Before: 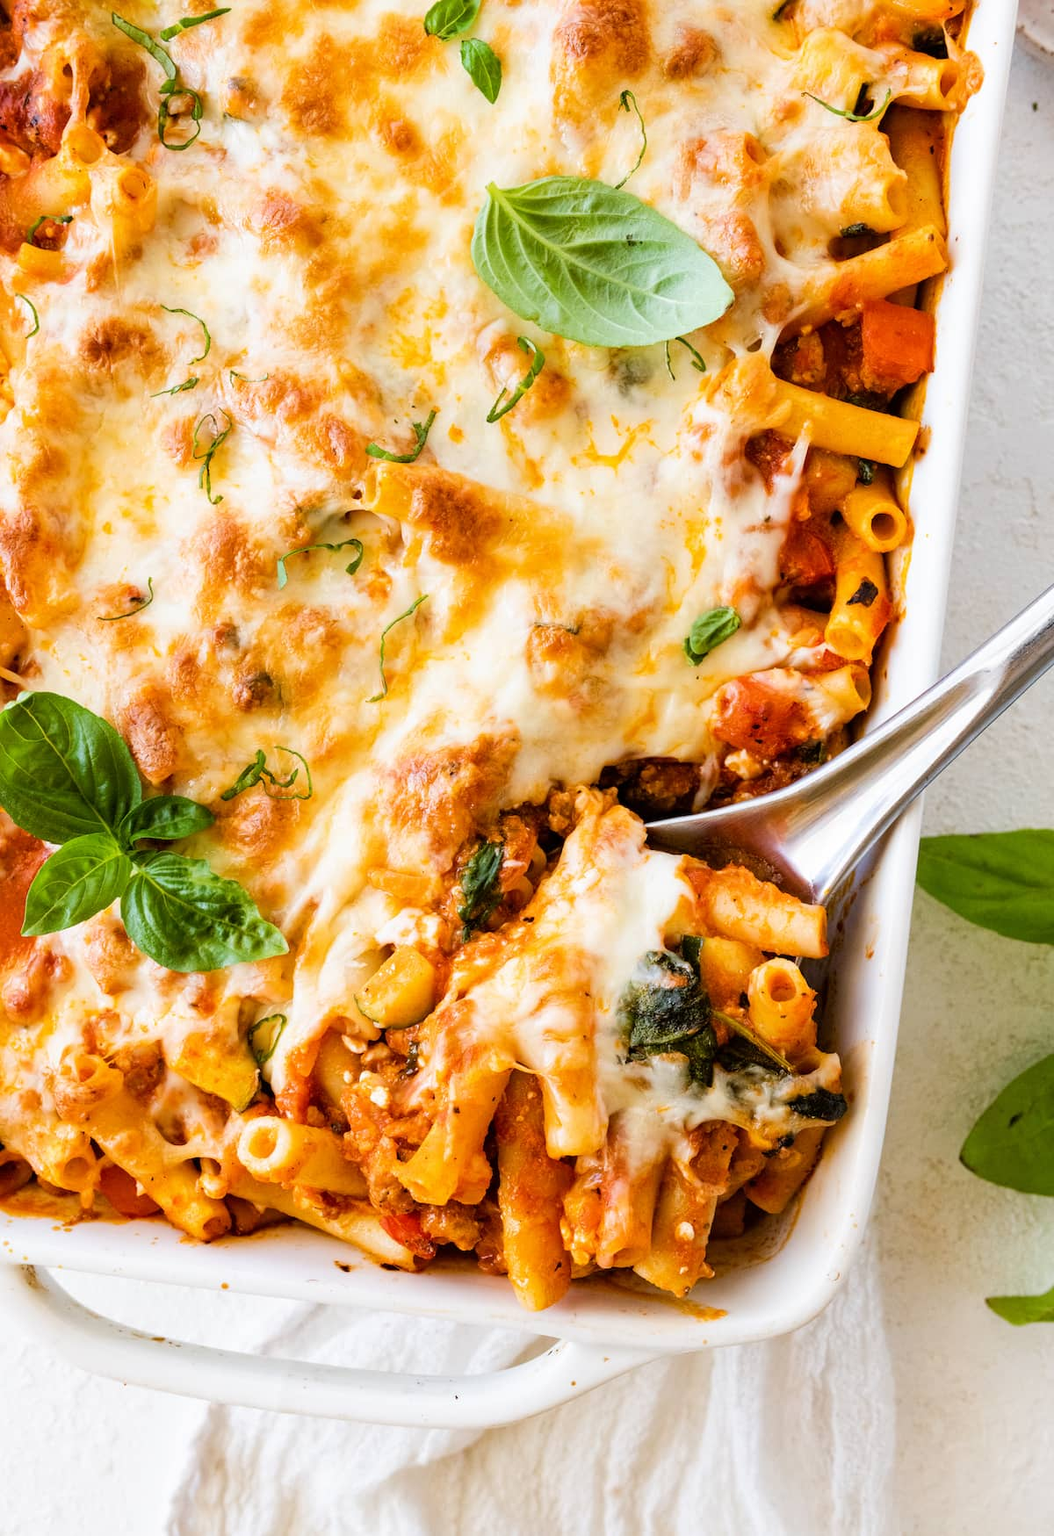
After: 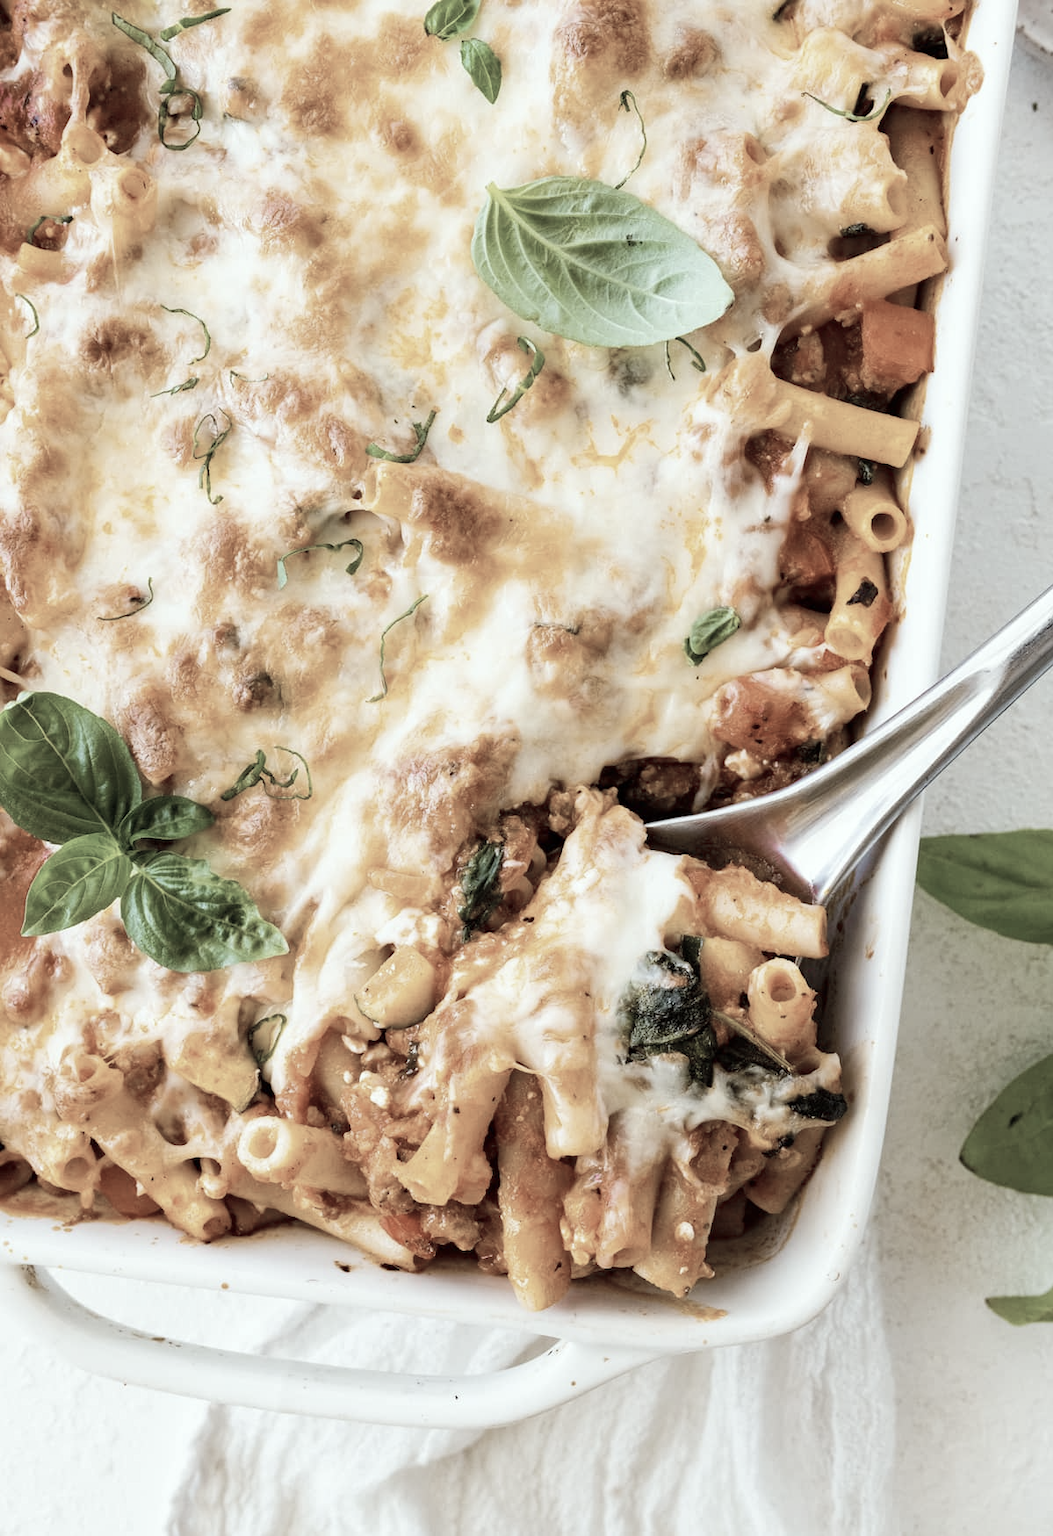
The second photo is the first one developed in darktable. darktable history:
contrast brightness saturation: contrast 0.08, saturation 0.2
color correction: highlights a* -6.69, highlights b* 0.49
color zones: curves: ch1 [(0, 0.34) (0.143, 0.164) (0.286, 0.152) (0.429, 0.176) (0.571, 0.173) (0.714, 0.188) (0.857, 0.199) (1, 0.34)]
